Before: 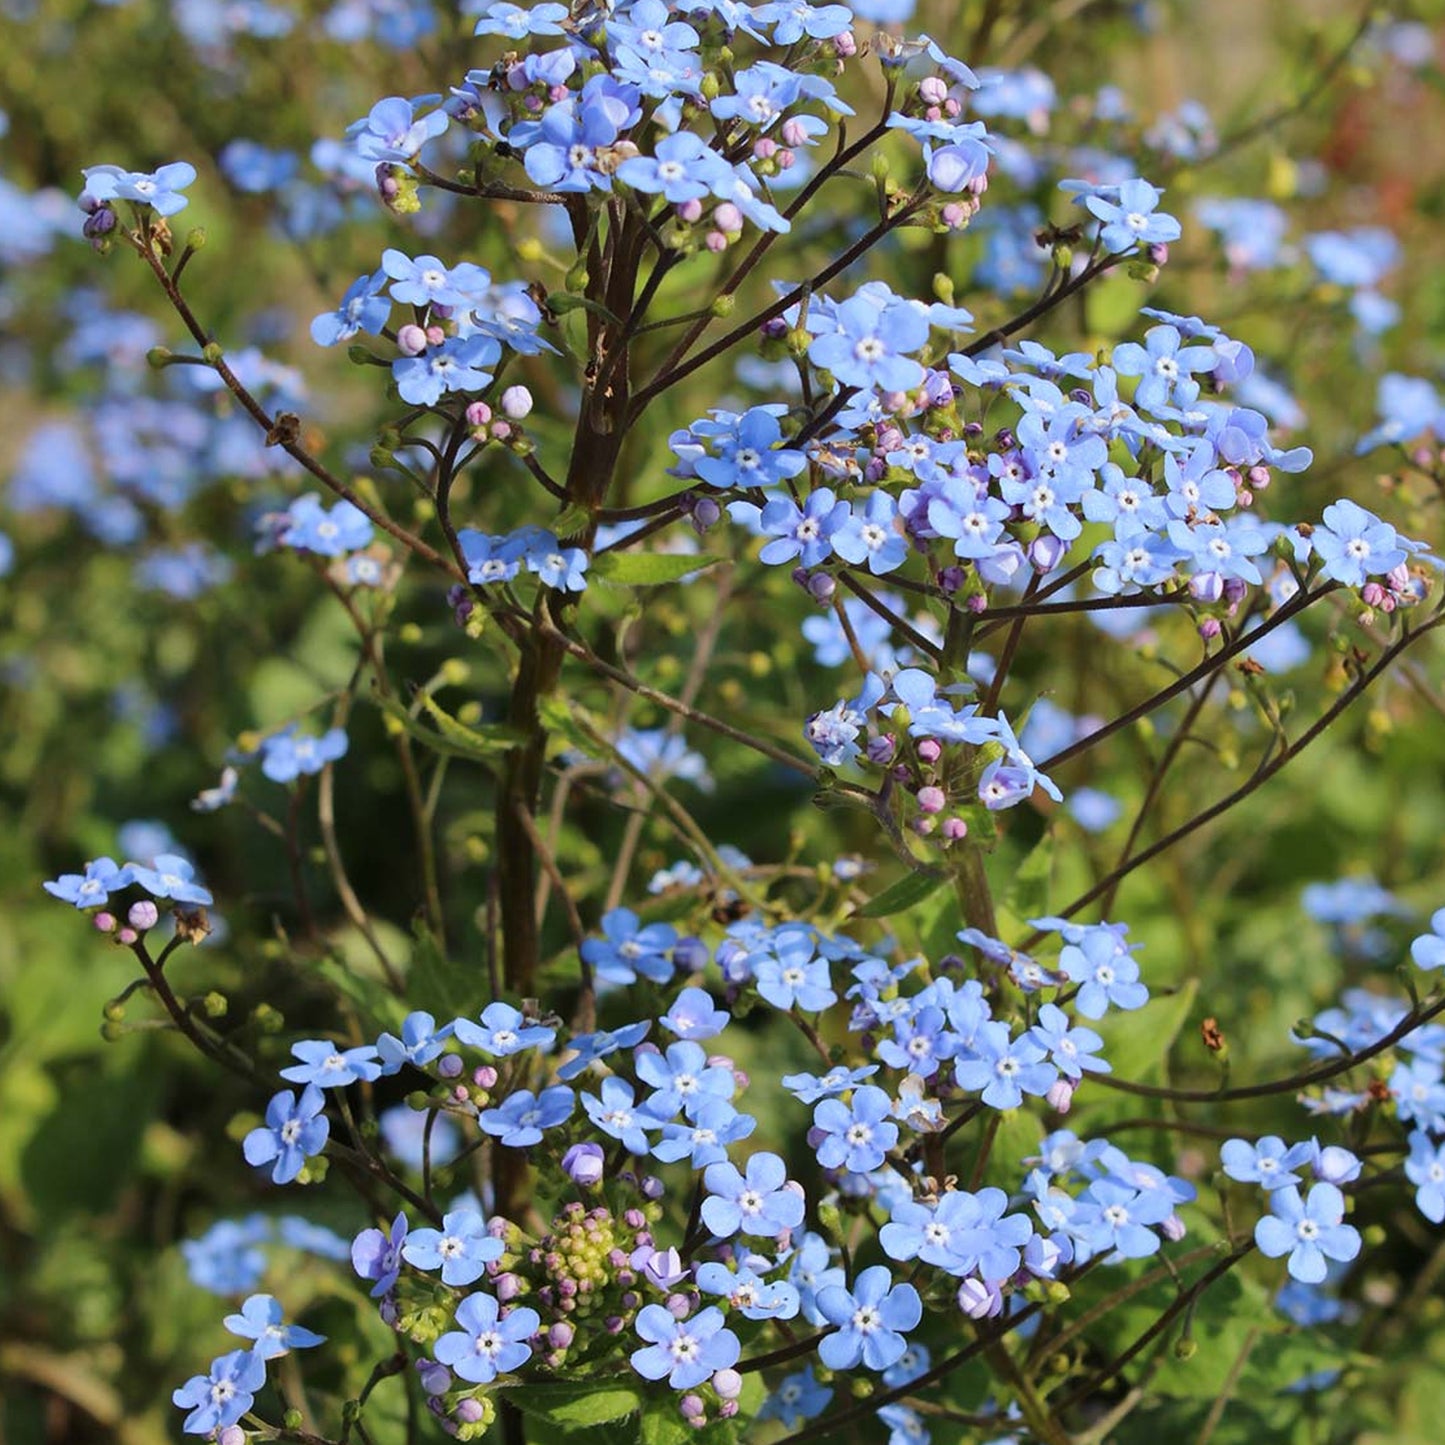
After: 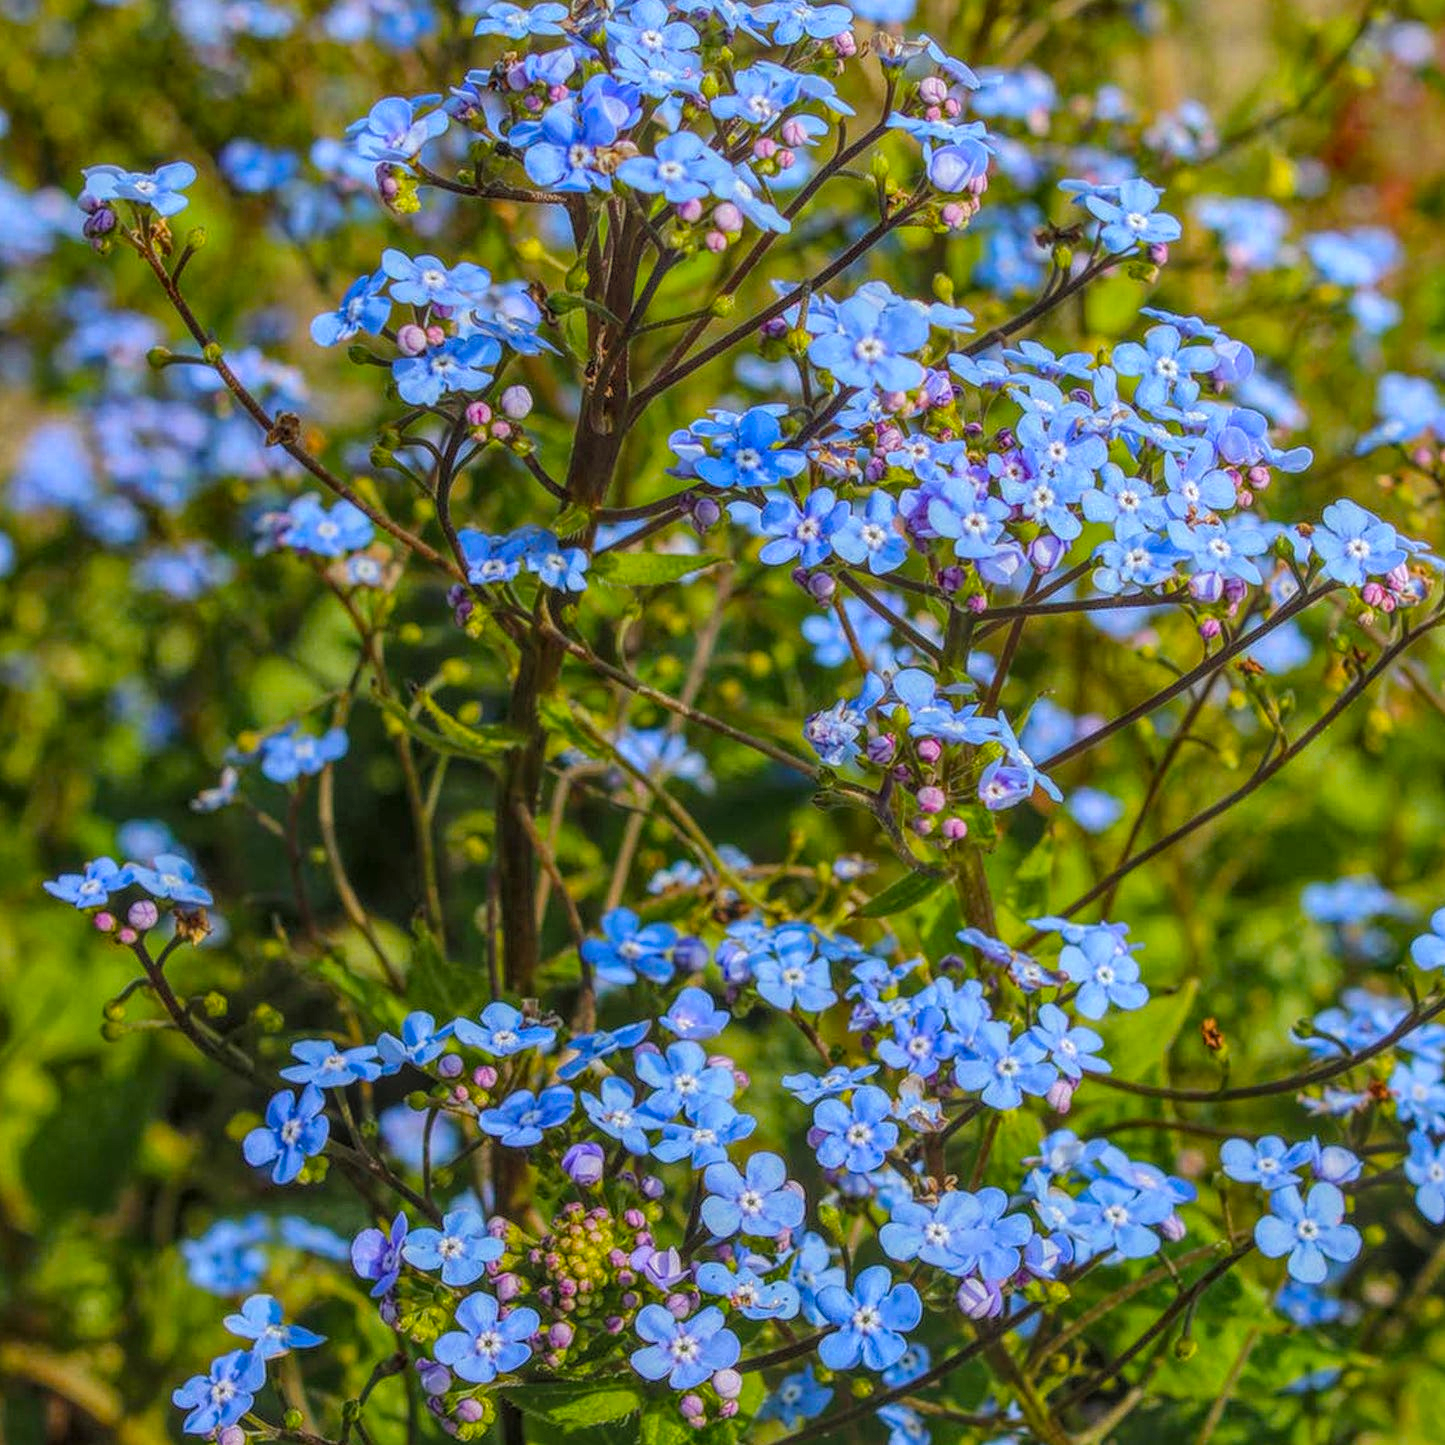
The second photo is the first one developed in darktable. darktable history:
local contrast: highlights 20%, shadows 27%, detail 199%, midtone range 0.2
color balance rgb: shadows fall-off 298.793%, white fulcrum 1.99 EV, highlights fall-off 298.692%, linear chroma grading › global chroma 16.362%, perceptual saturation grading › global saturation 19.779%, mask middle-gray fulcrum 99.694%, global vibrance 14.709%, contrast gray fulcrum 38.353%
